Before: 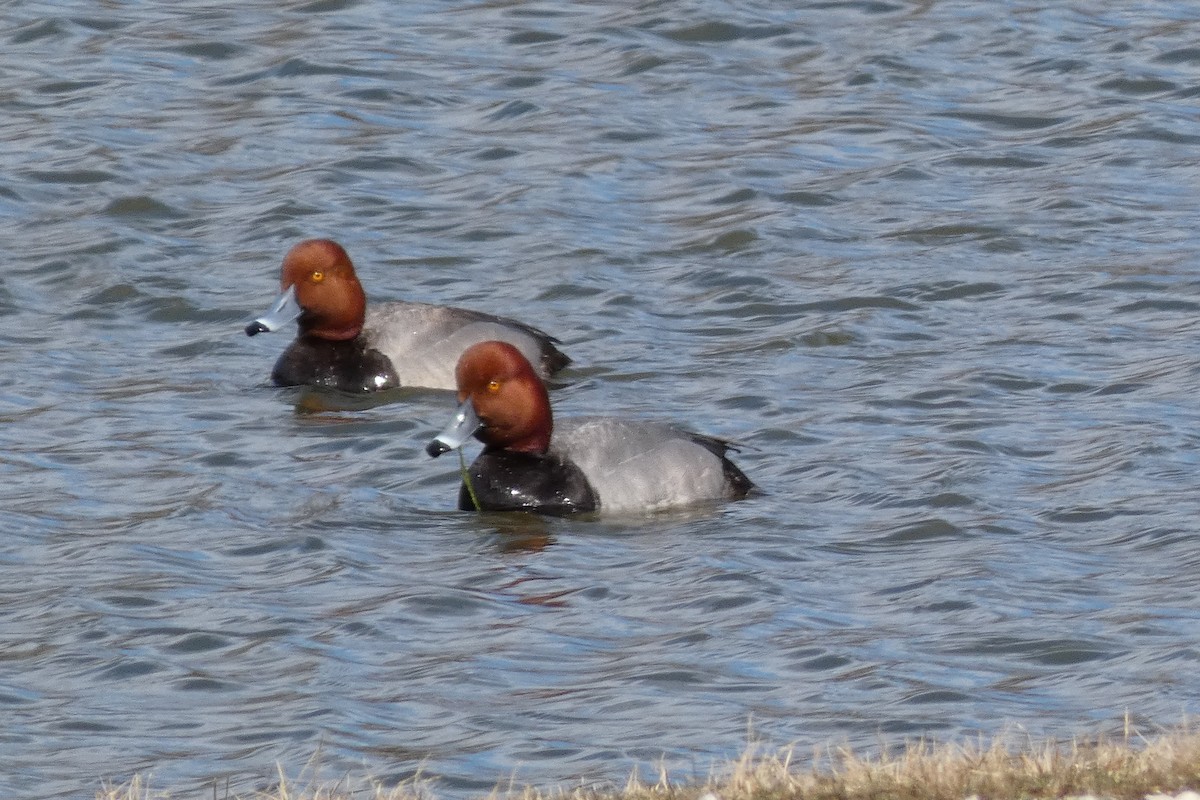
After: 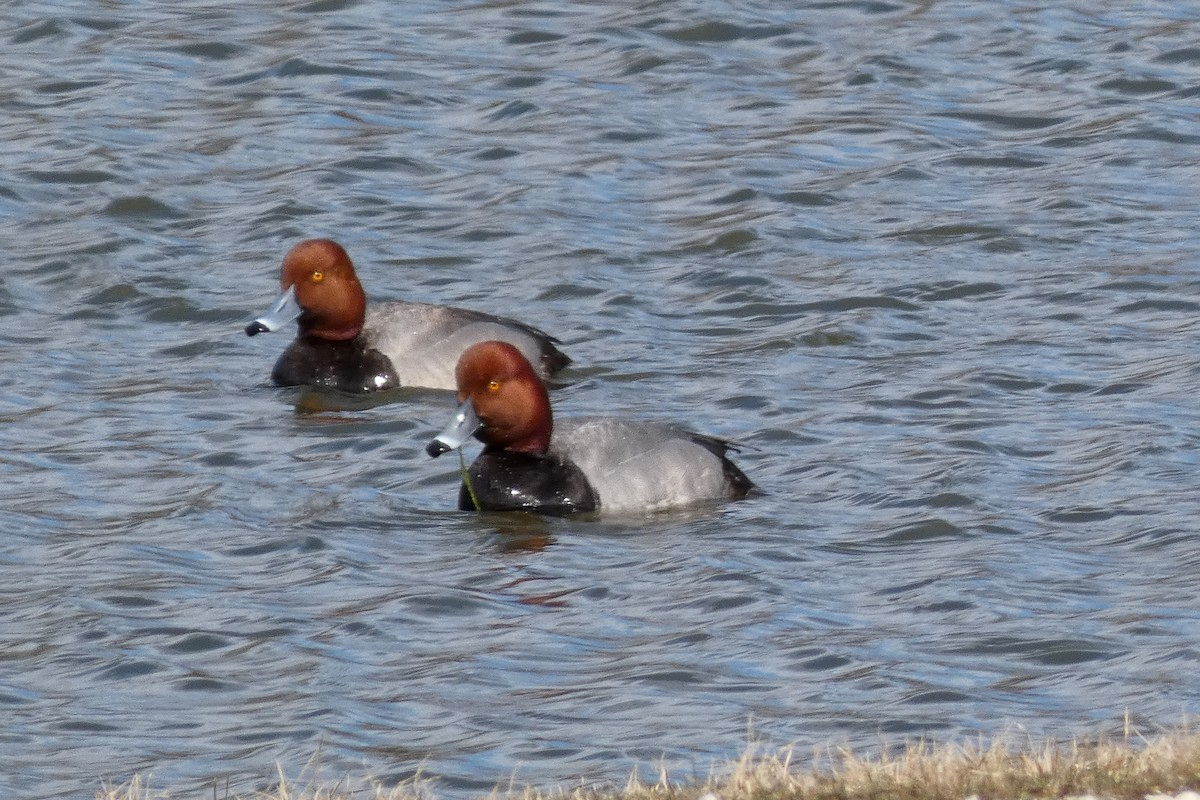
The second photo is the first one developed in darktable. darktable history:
shadows and highlights: radius 335.19, shadows 64.17, highlights 6.29, compress 87.53%, soften with gaussian
local contrast: mode bilateral grid, contrast 20, coarseness 50, detail 119%, midtone range 0.2
